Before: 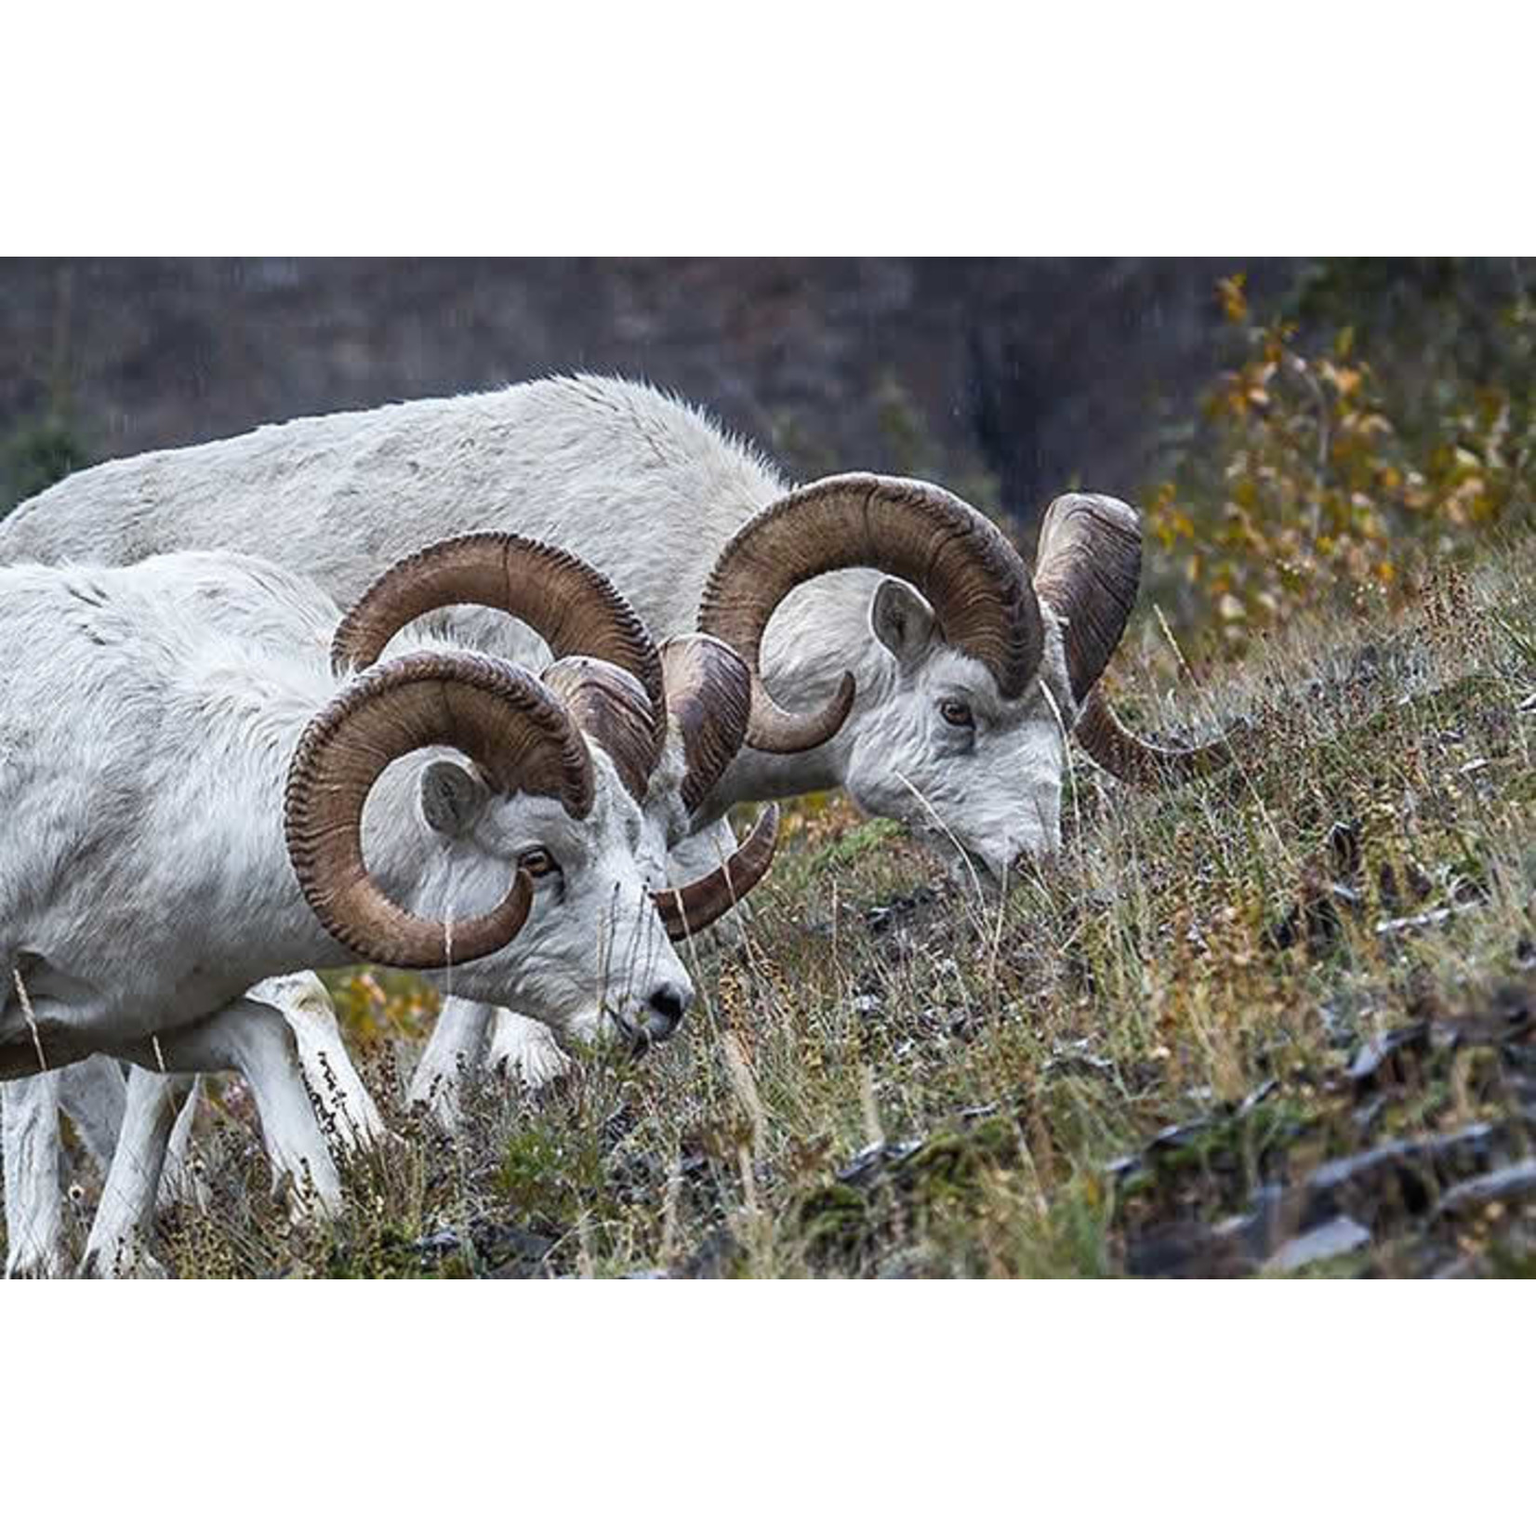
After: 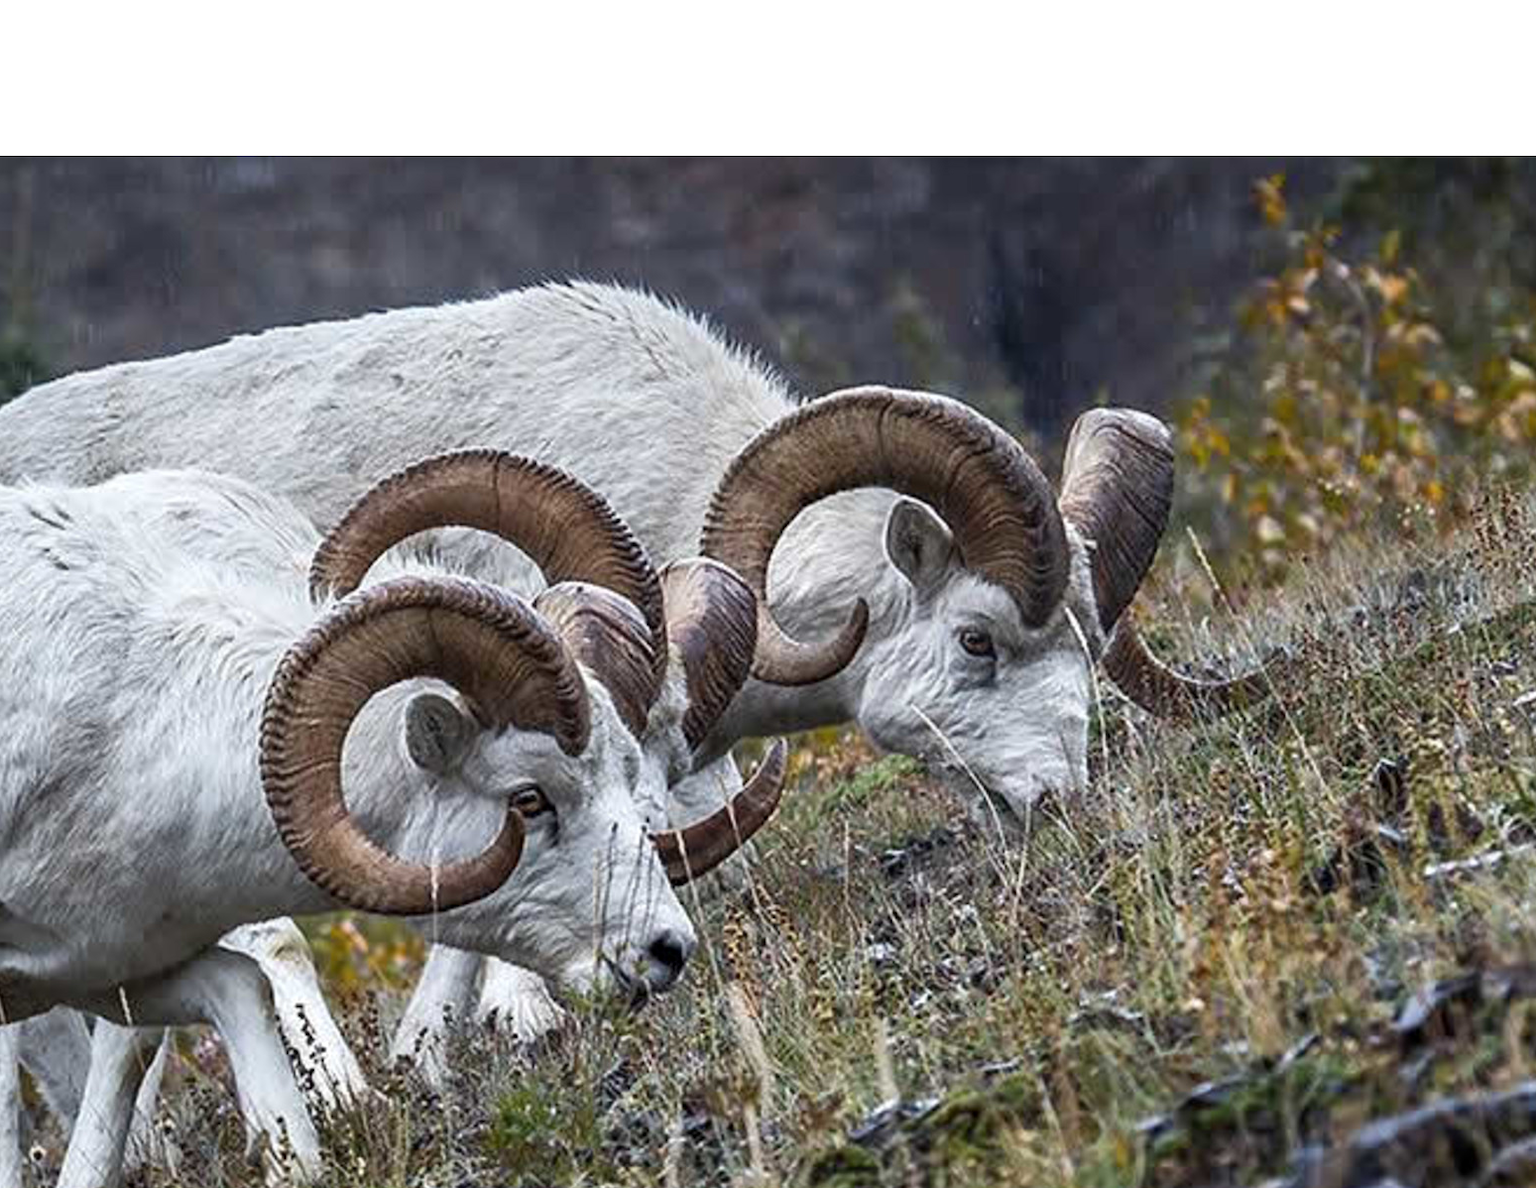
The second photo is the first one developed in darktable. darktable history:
contrast equalizer: octaves 7, y [[0.514, 0.573, 0.581, 0.508, 0.5, 0.5], [0.5 ×6], [0.5 ×6], [0 ×6], [0 ×6]], mix 0.154
crop: left 2.72%, top 7.231%, right 3.462%, bottom 20.131%
